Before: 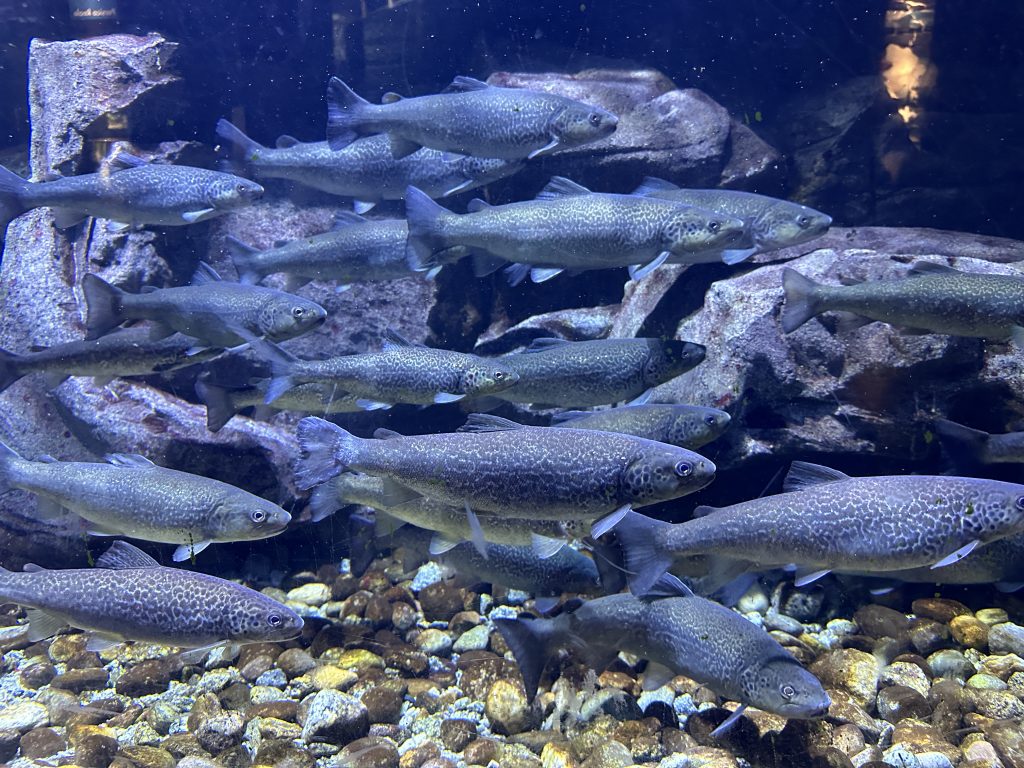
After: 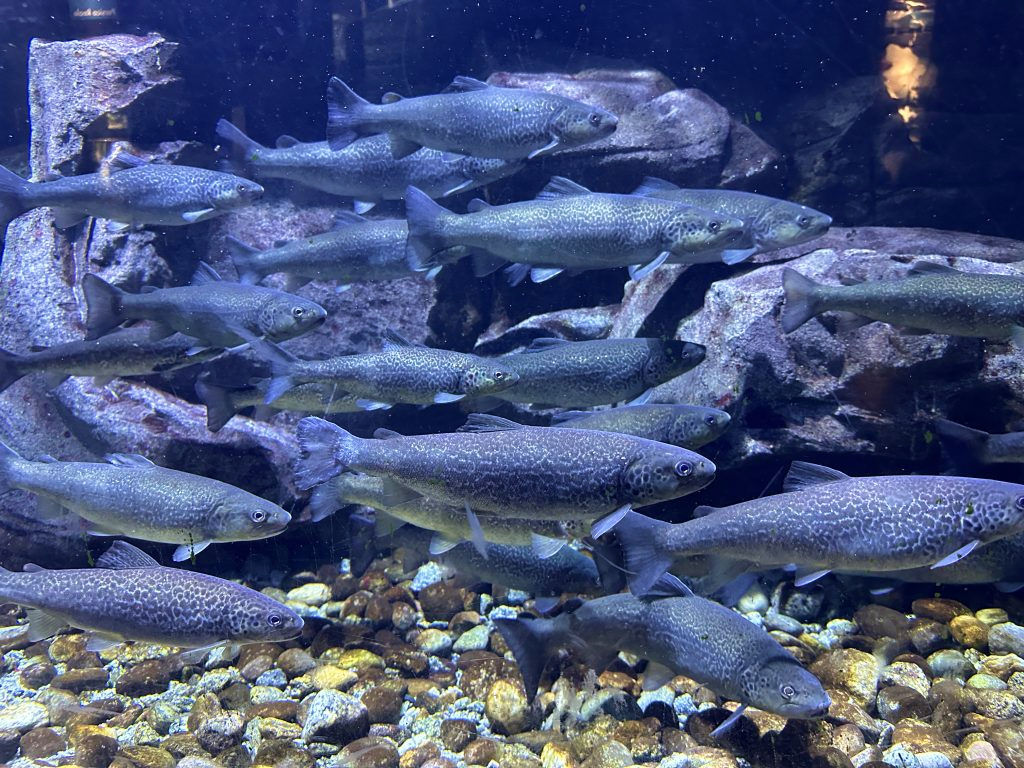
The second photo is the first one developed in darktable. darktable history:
color correction: saturation 0.98
velvia: on, module defaults
